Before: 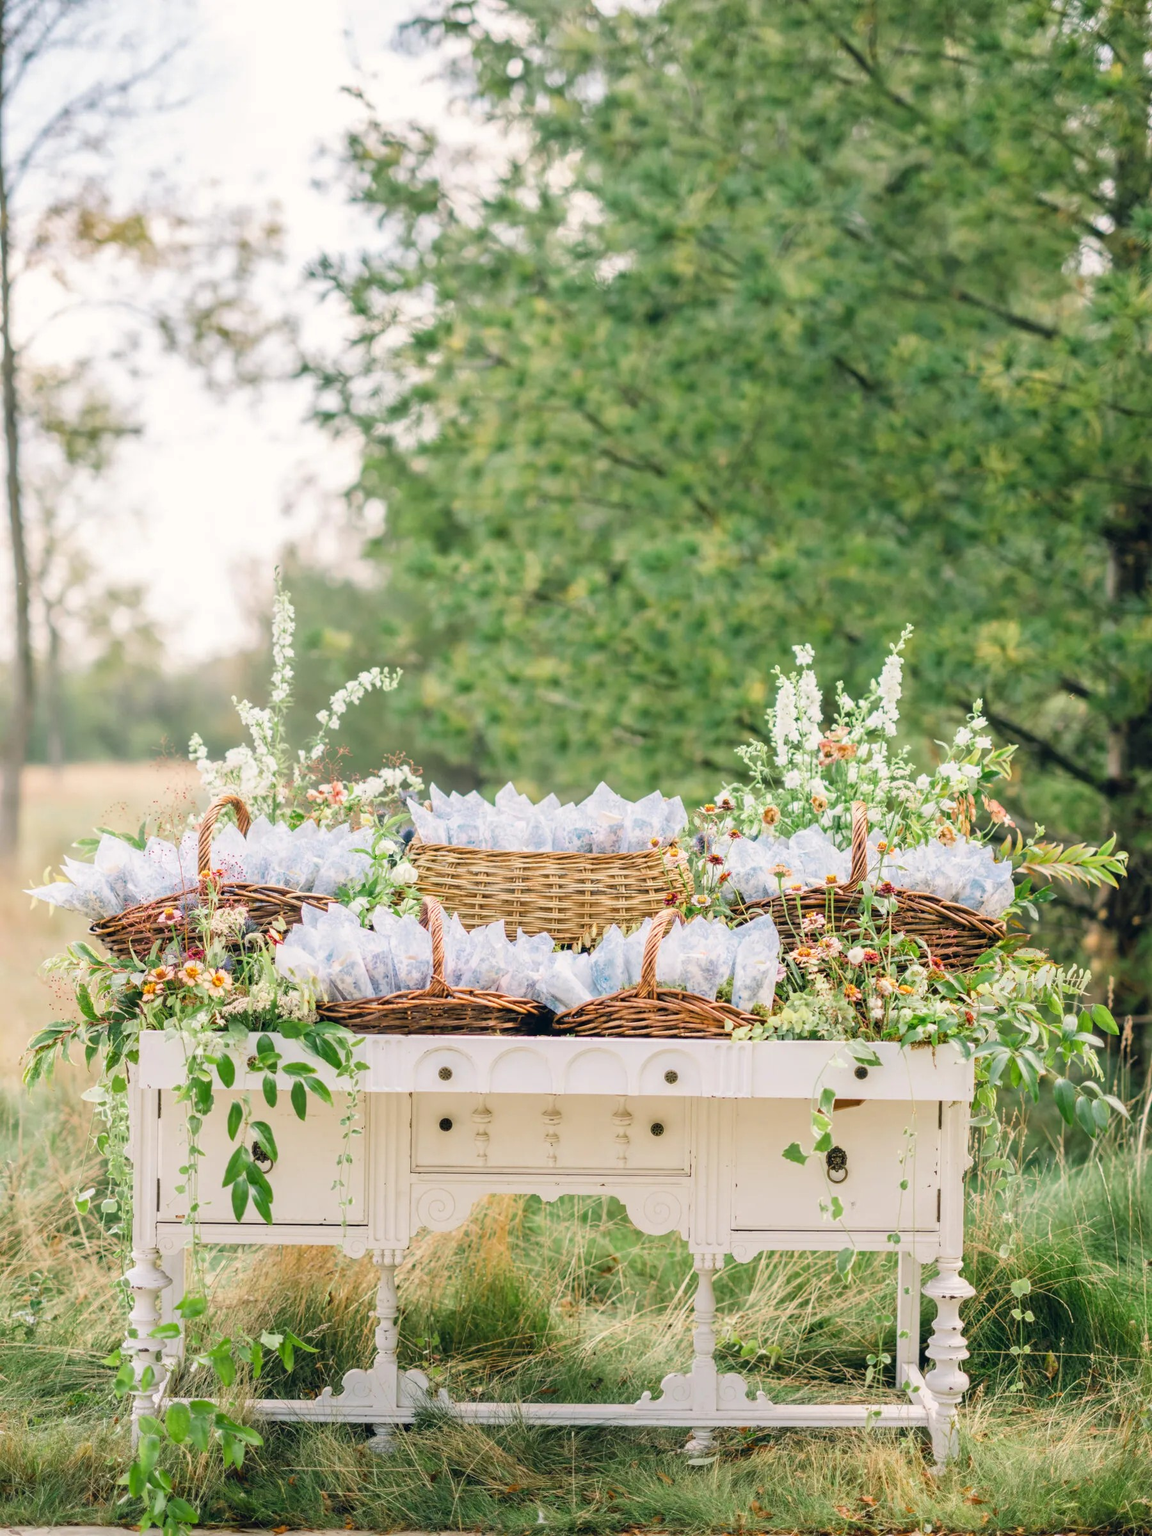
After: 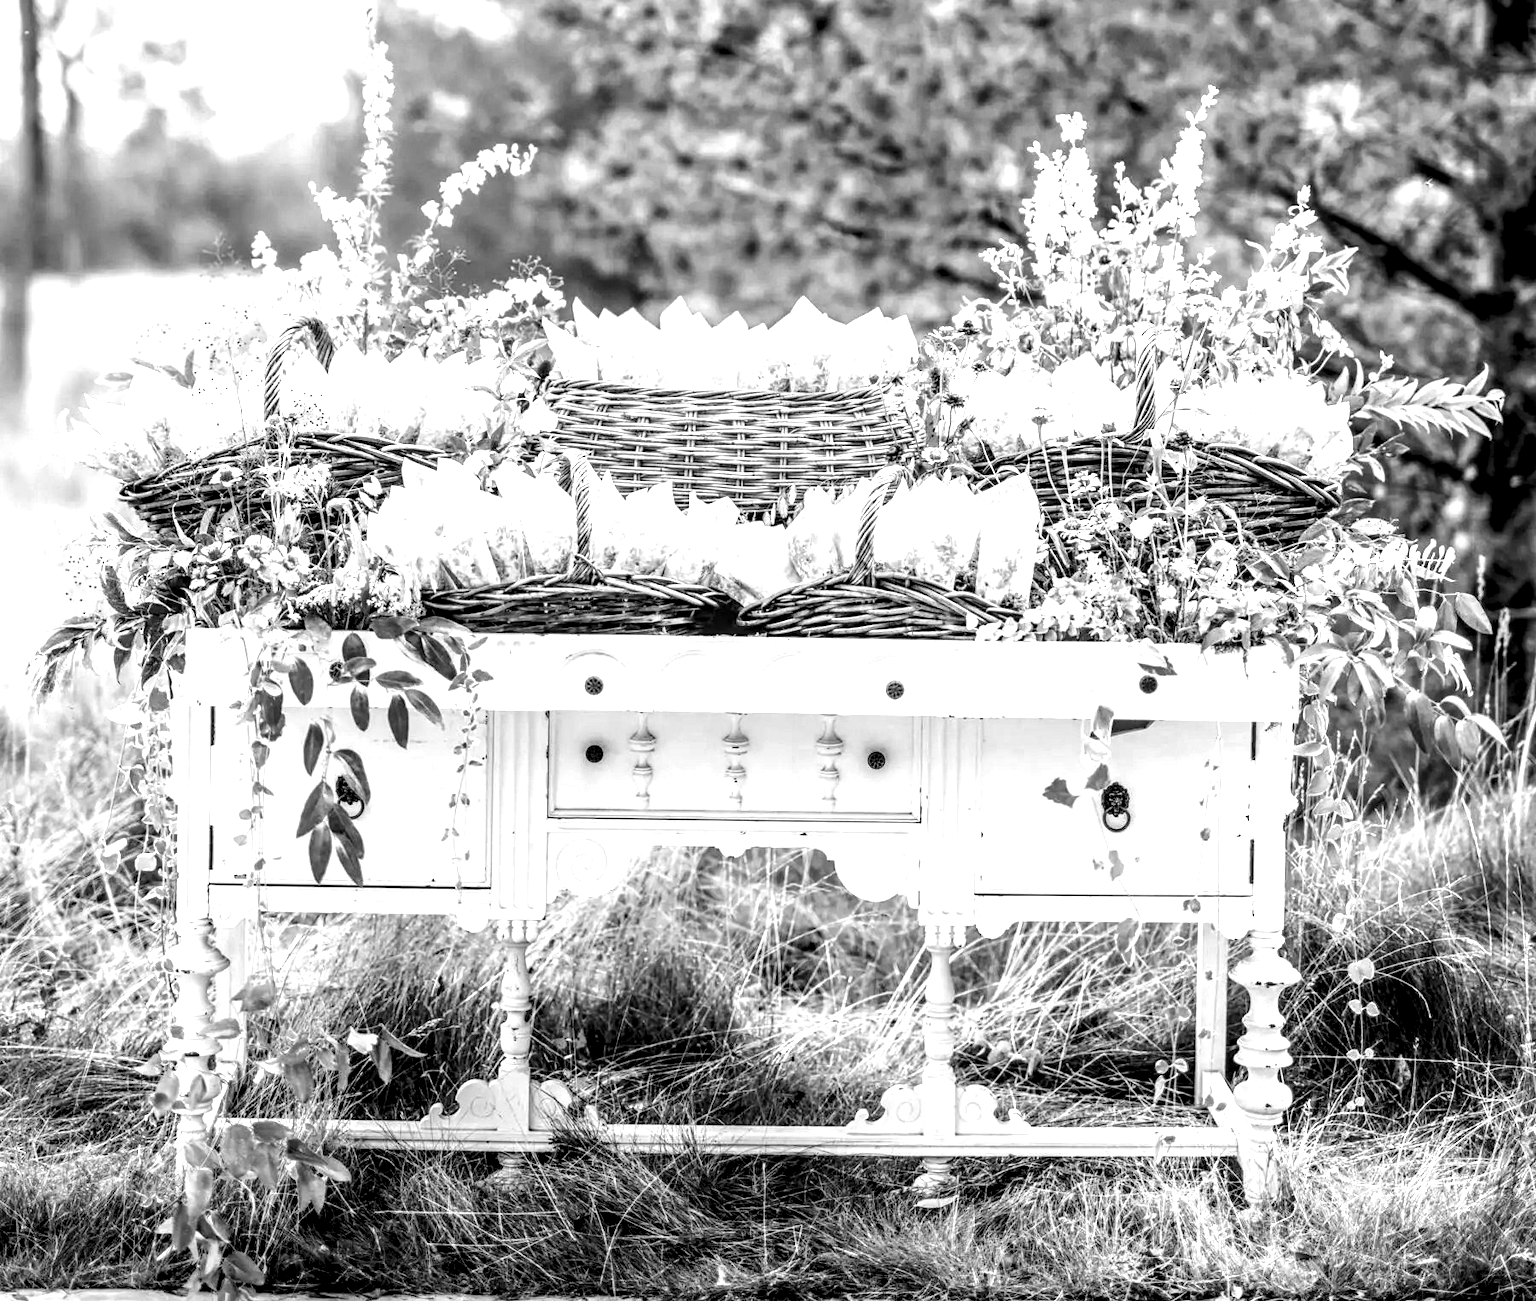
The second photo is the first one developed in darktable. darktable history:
crop and rotate: top 36.435%
tone equalizer: -8 EV -0.417 EV, -7 EV -0.389 EV, -6 EV -0.333 EV, -5 EV -0.222 EV, -3 EV 0.222 EV, -2 EV 0.333 EV, -1 EV 0.389 EV, +0 EV 0.417 EV, edges refinement/feathering 500, mask exposure compensation -1.57 EV, preserve details no
monochrome: on, module defaults
exposure: exposure 0.3 EV, compensate highlight preservation false
local contrast: detail 203%
